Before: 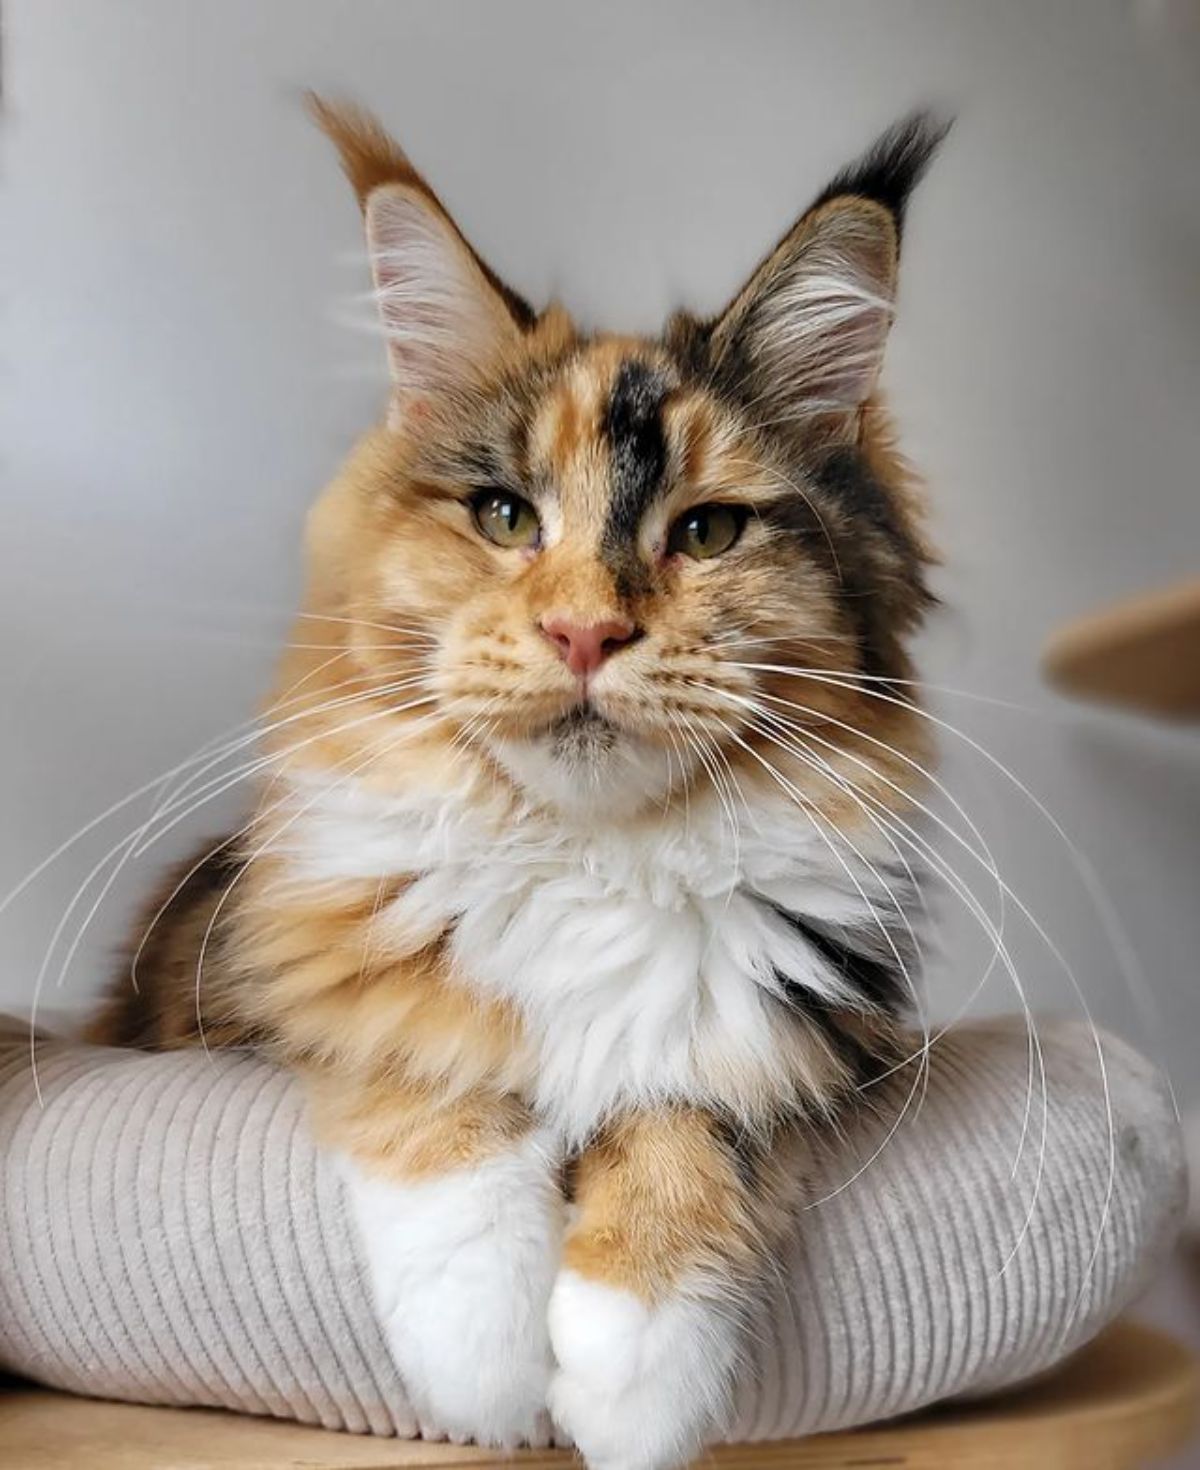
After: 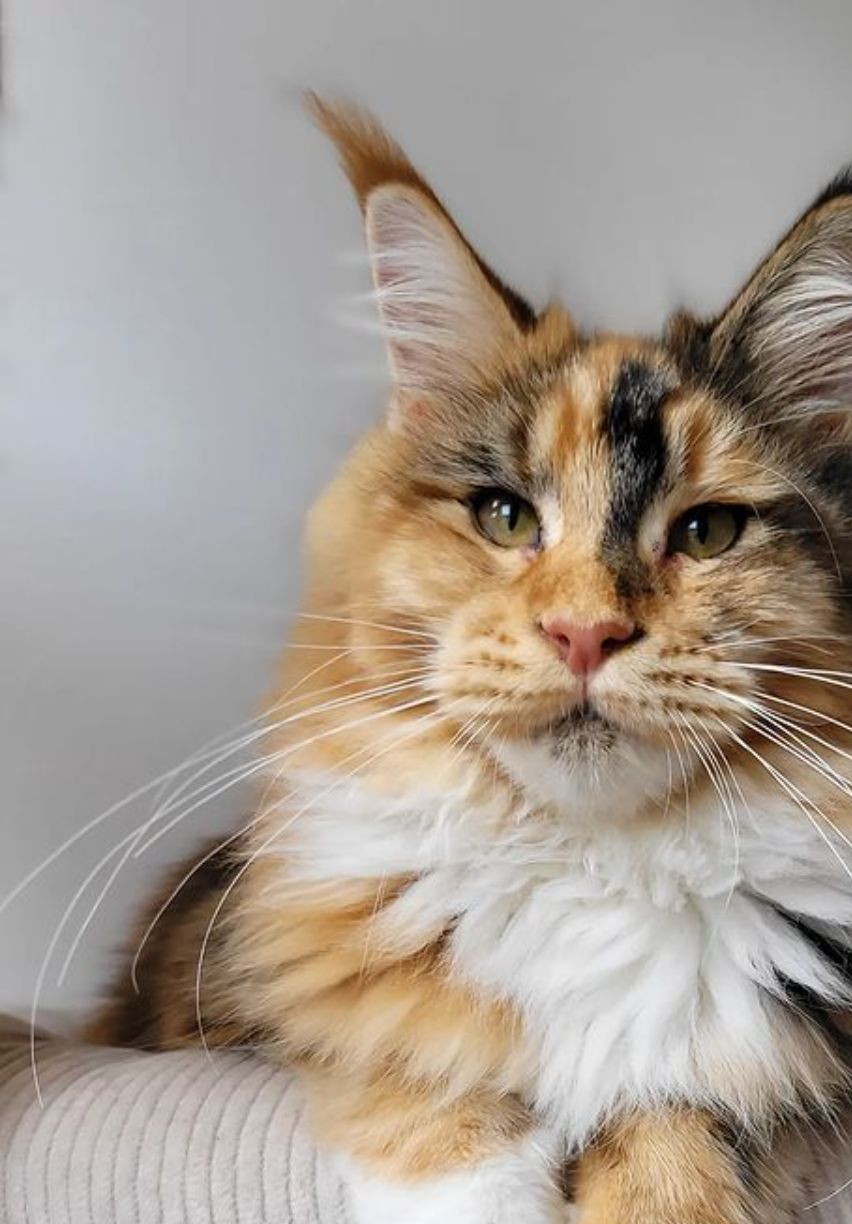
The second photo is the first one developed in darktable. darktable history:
crop: right 28.934%, bottom 16.669%
